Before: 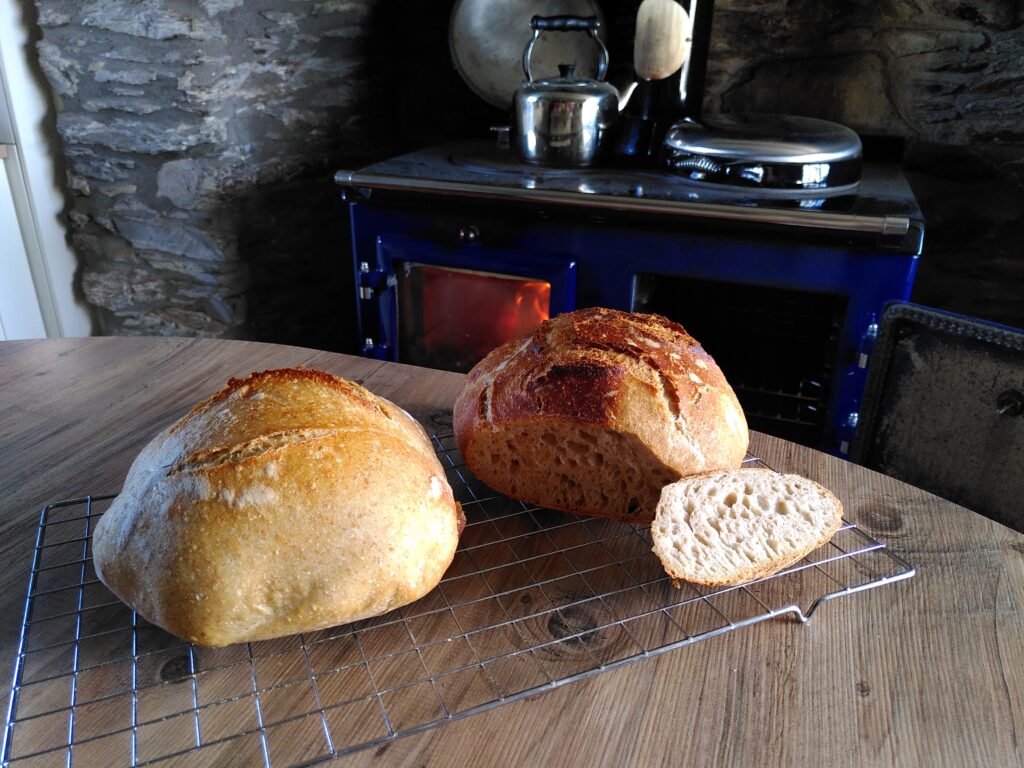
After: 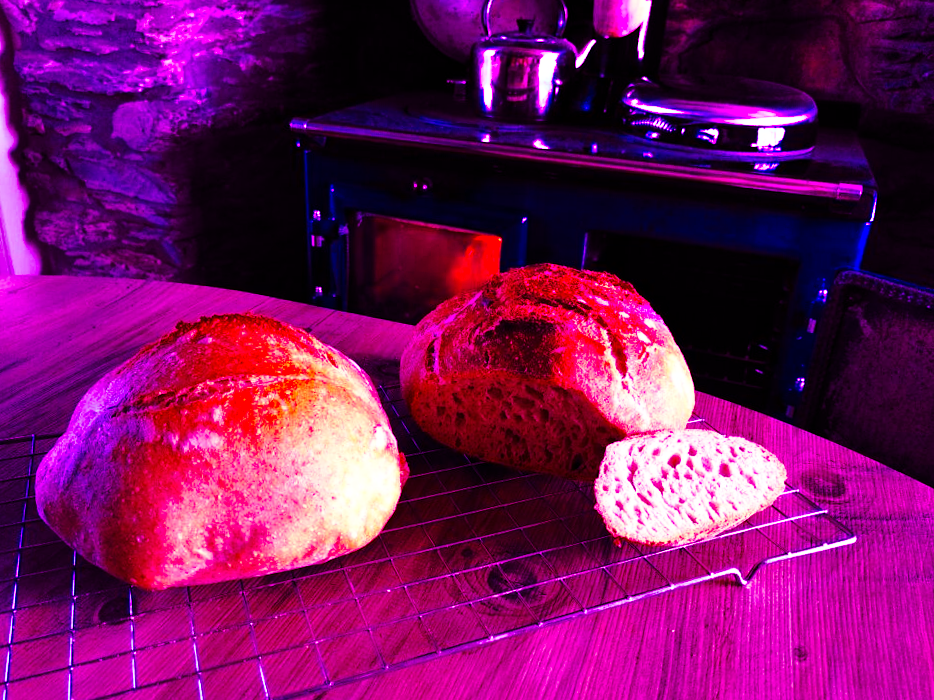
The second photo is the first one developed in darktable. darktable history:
shadows and highlights: shadows 49, highlights -41, soften with gaussian
crop and rotate: angle -1.96°, left 3.097%, top 4.154%, right 1.586%, bottom 0.529%
base curve: curves: ch0 [(0, 0) (0.028, 0.03) (0.121, 0.232) (0.46, 0.748) (0.859, 0.968) (1, 1)], preserve colors none
color balance: mode lift, gamma, gain (sRGB), lift [1, 1, 0.101, 1]
color balance rgb: linear chroma grading › global chroma 15%, perceptual saturation grading › global saturation 30%
